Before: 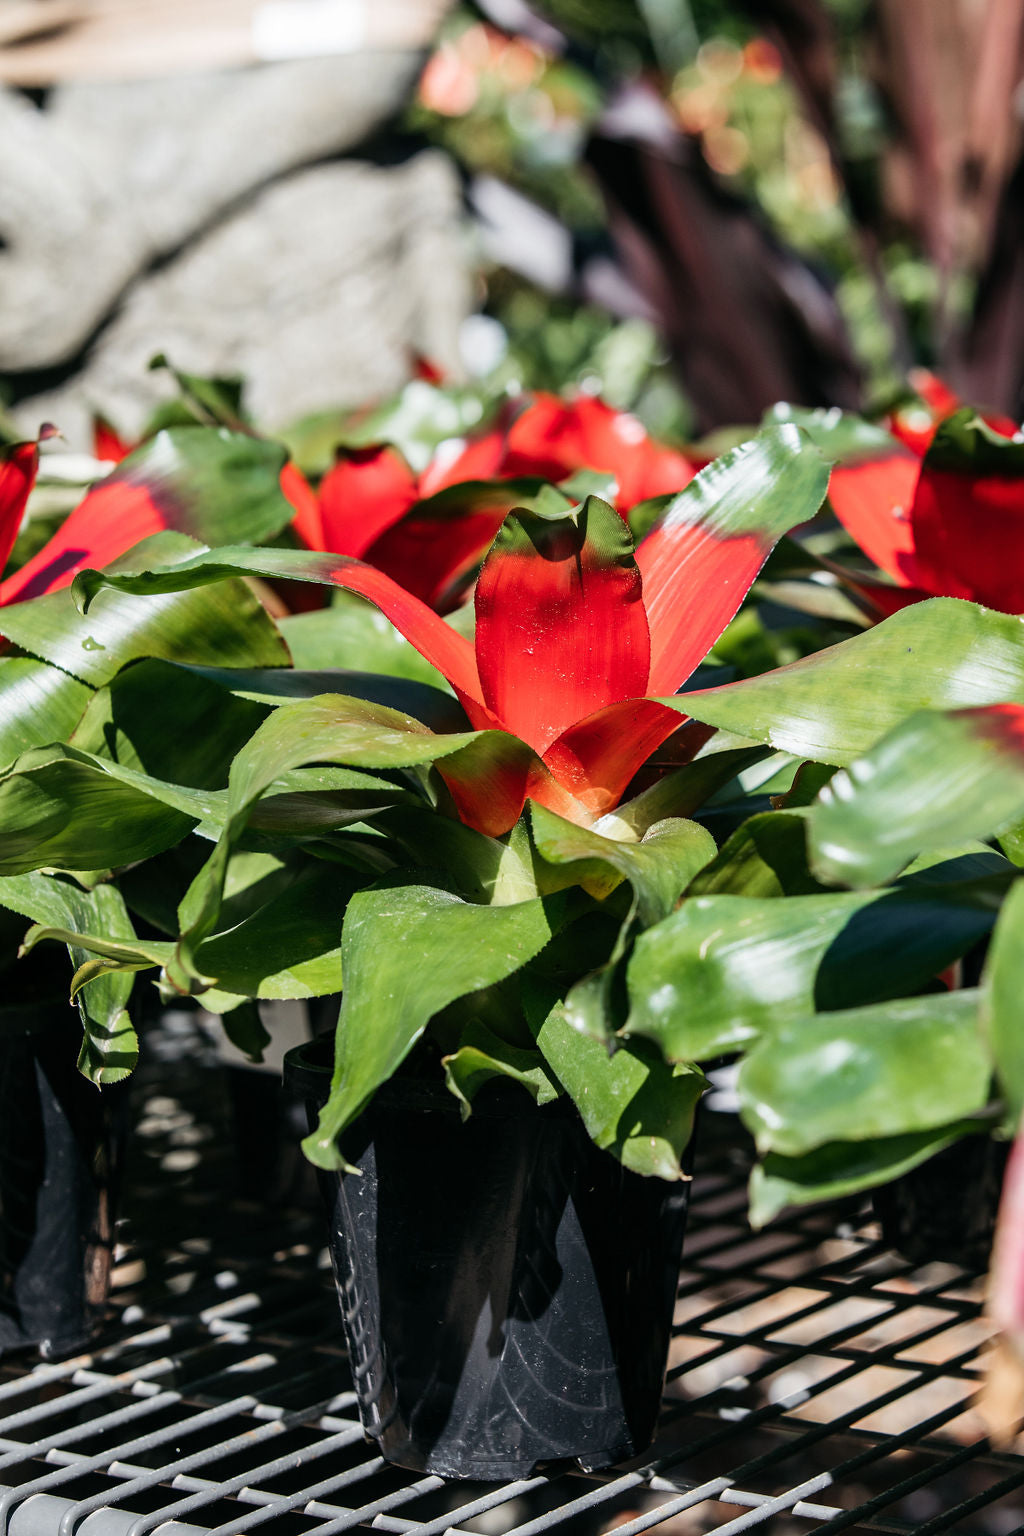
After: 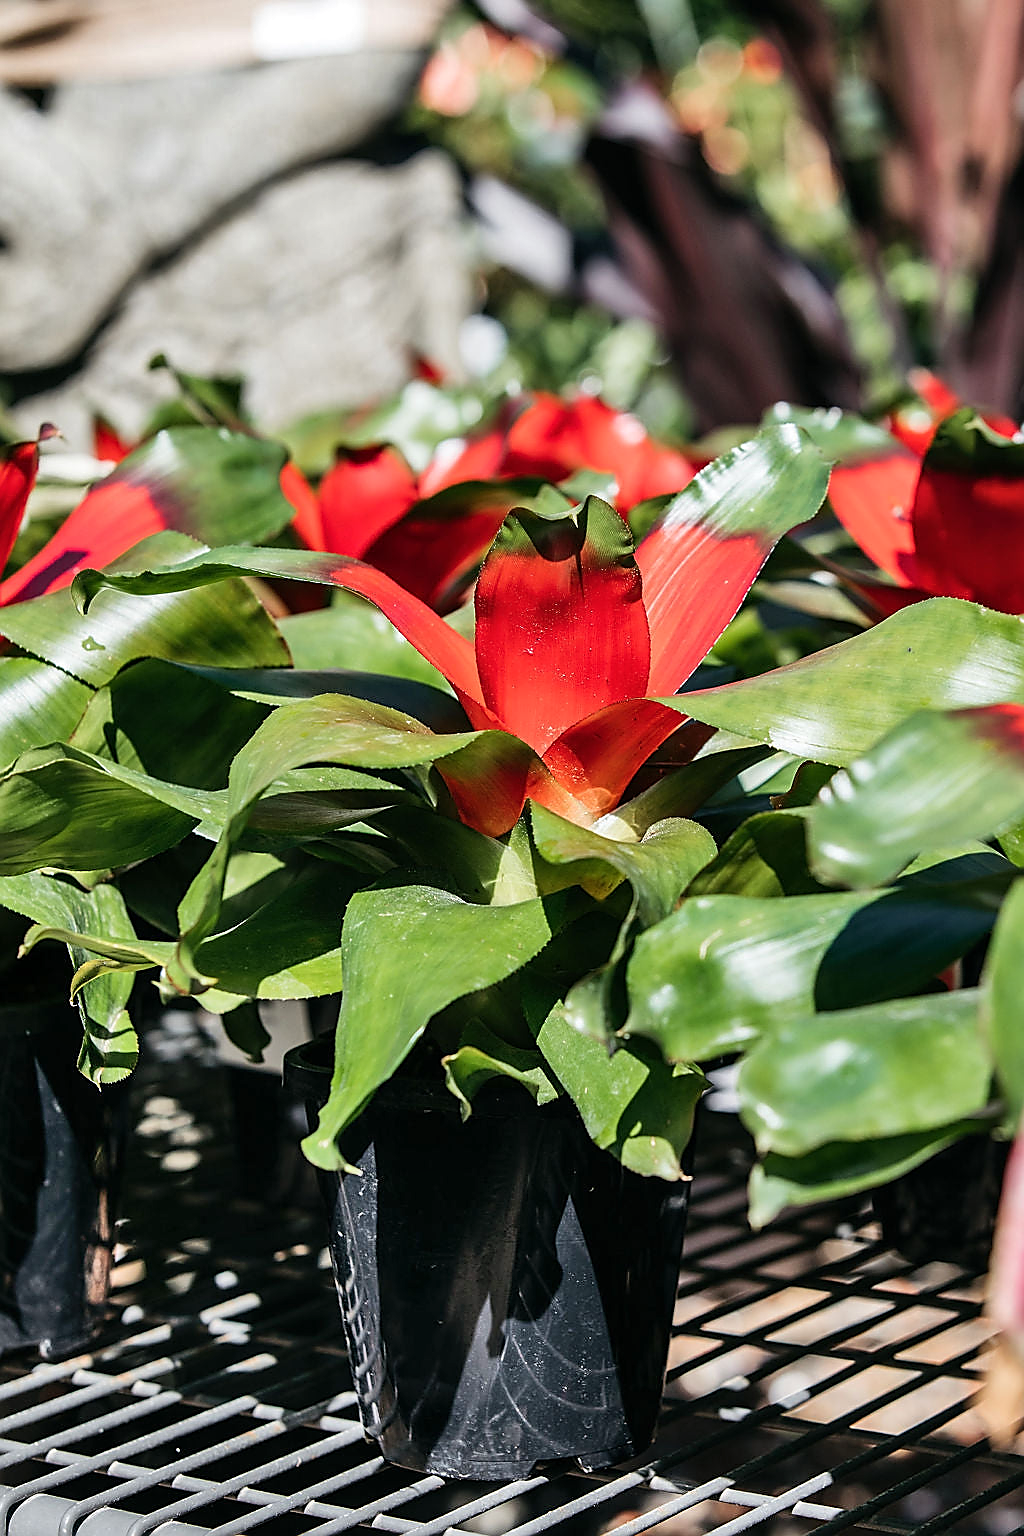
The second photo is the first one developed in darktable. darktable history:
sharpen: radius 1.4, amount 1.25, threshold 0.7
shadows and highlights: white point adjustment 1, soften with gaussian
